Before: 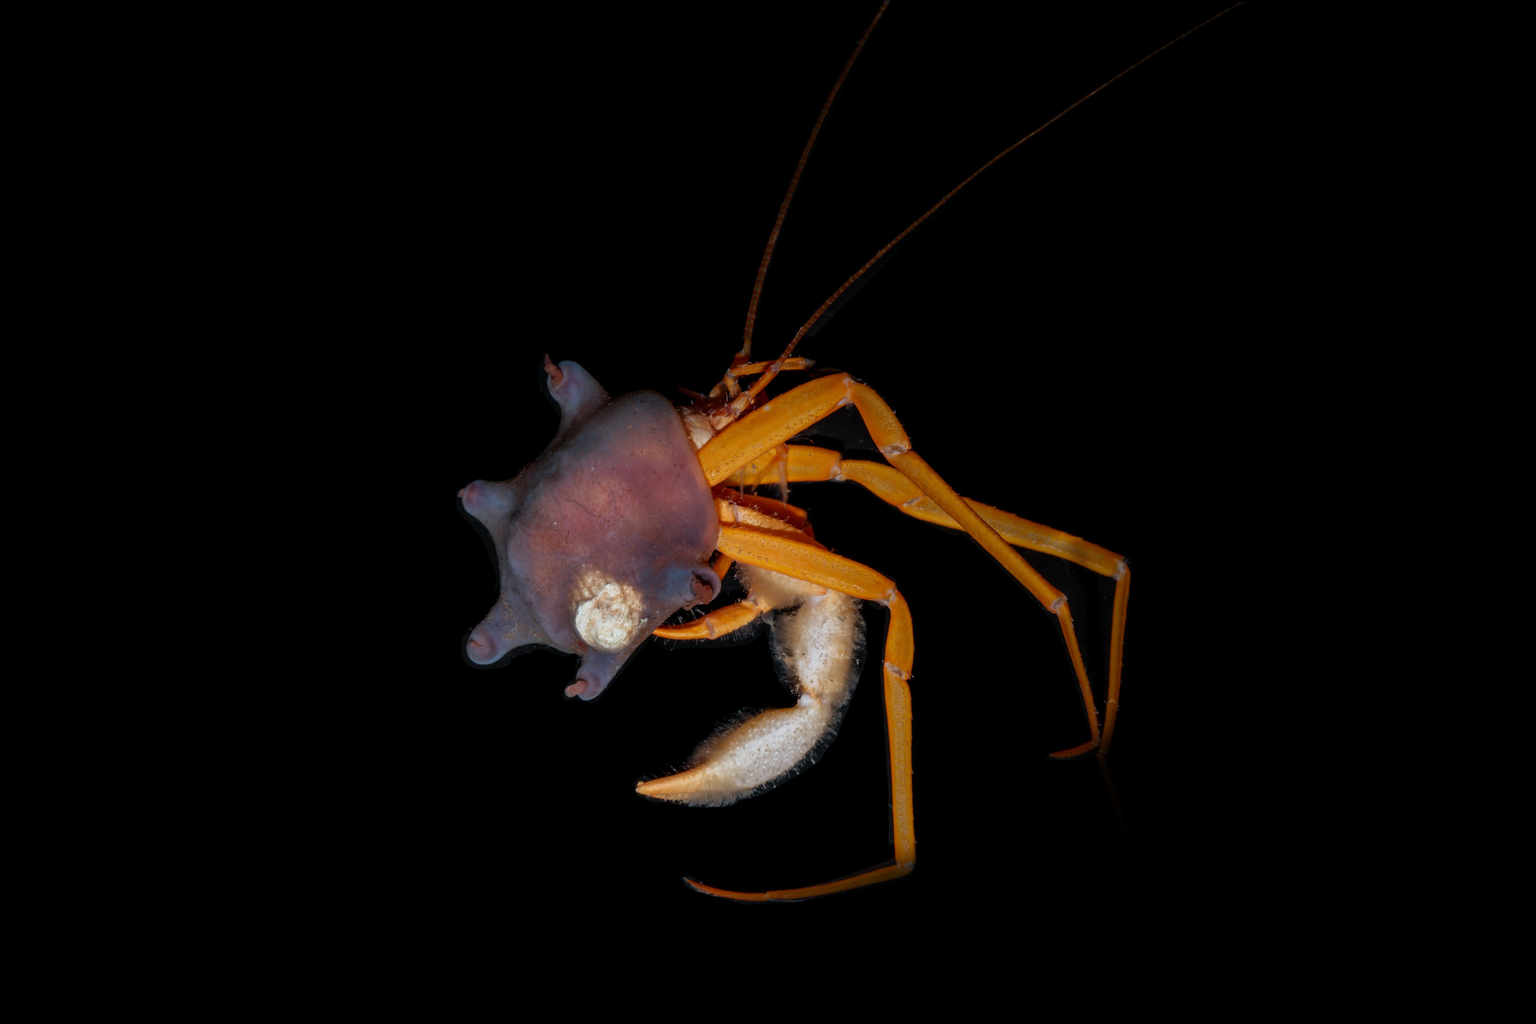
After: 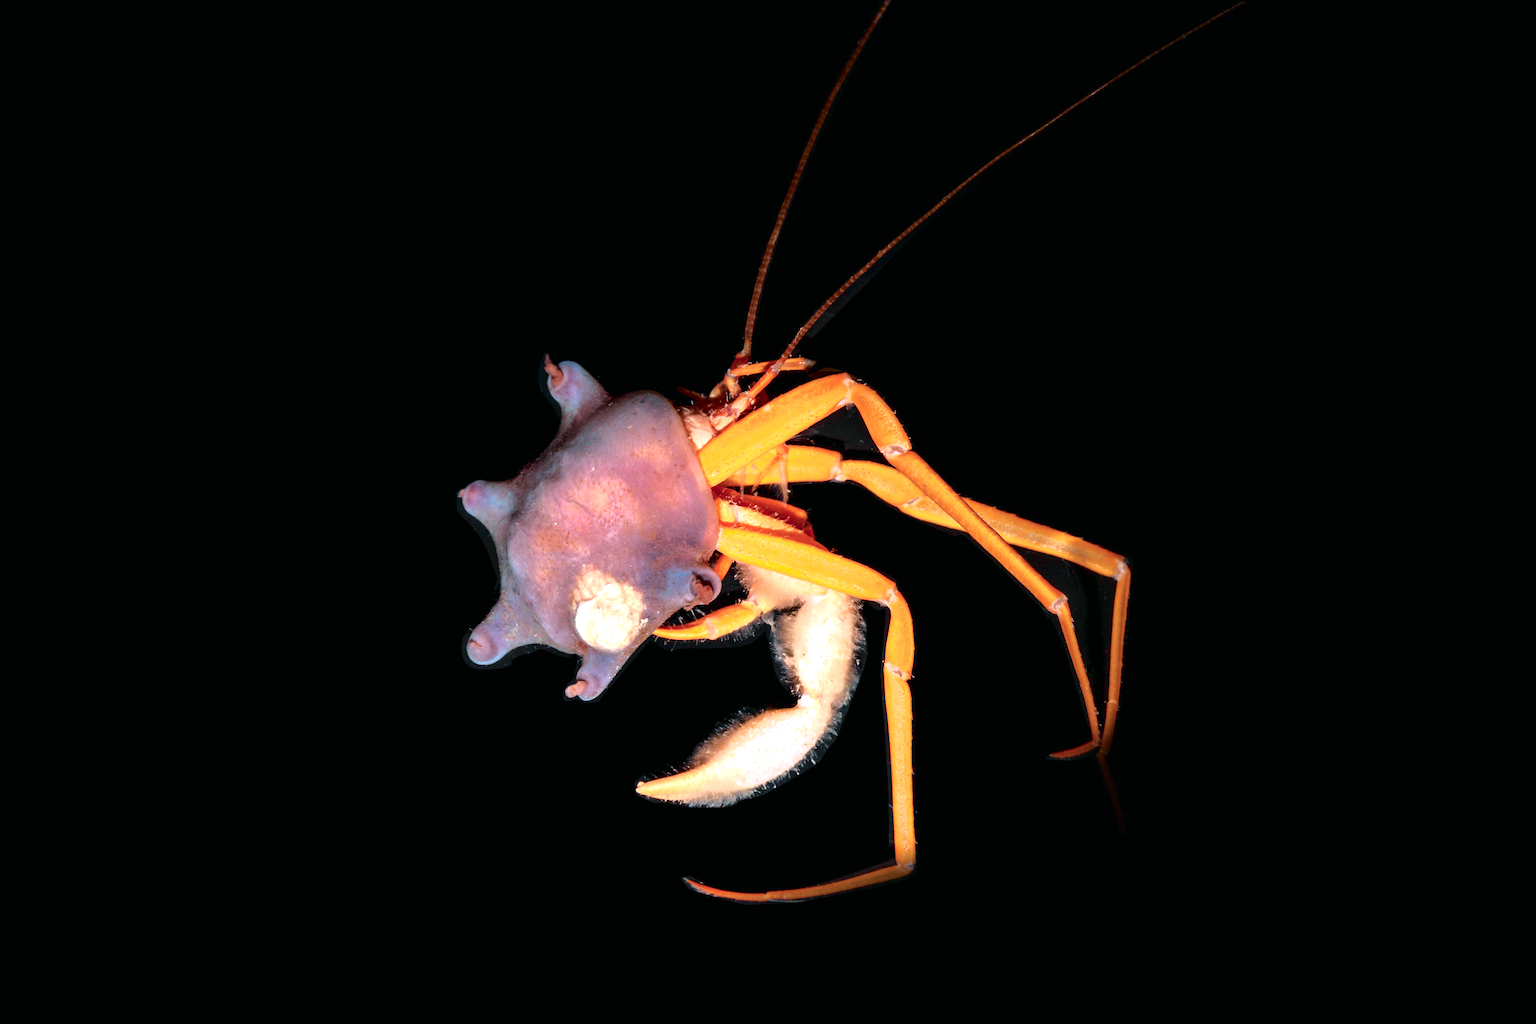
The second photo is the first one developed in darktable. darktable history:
tone curve: curves: ch0 [(0, 0) (0.105, 0.068) (0.195, 0.162) (0.283, 0.283) (0.384, 0.404) (0.485, 0.531) (0.638, 0.681) (0.795, 0.879) (1, 0.977)]; ch1 [(0, 0) (0.161, 0.092) (0.35, 0.33) (0.379, 0.401) (0.456, 0.469) (0.504, 0.501) (0.512, 0.523) (0.58, 0.597) (0.635, 0.646) (1, 1)]; ch2 [(0, 0) (0.371, 0.362) (0.437, 0.437) (0.5, 0.5) (0.53, 0.523) (0.56, 0.58) (0.622, 0.606) (1, 1)], color space Lab, independent channels, preserve colors none
levels: levels [0, 0.498, 1]
exposure: black level correction 0, exposure 1.675 EV, compensate exposure bias true, compensate highlight preservation false
